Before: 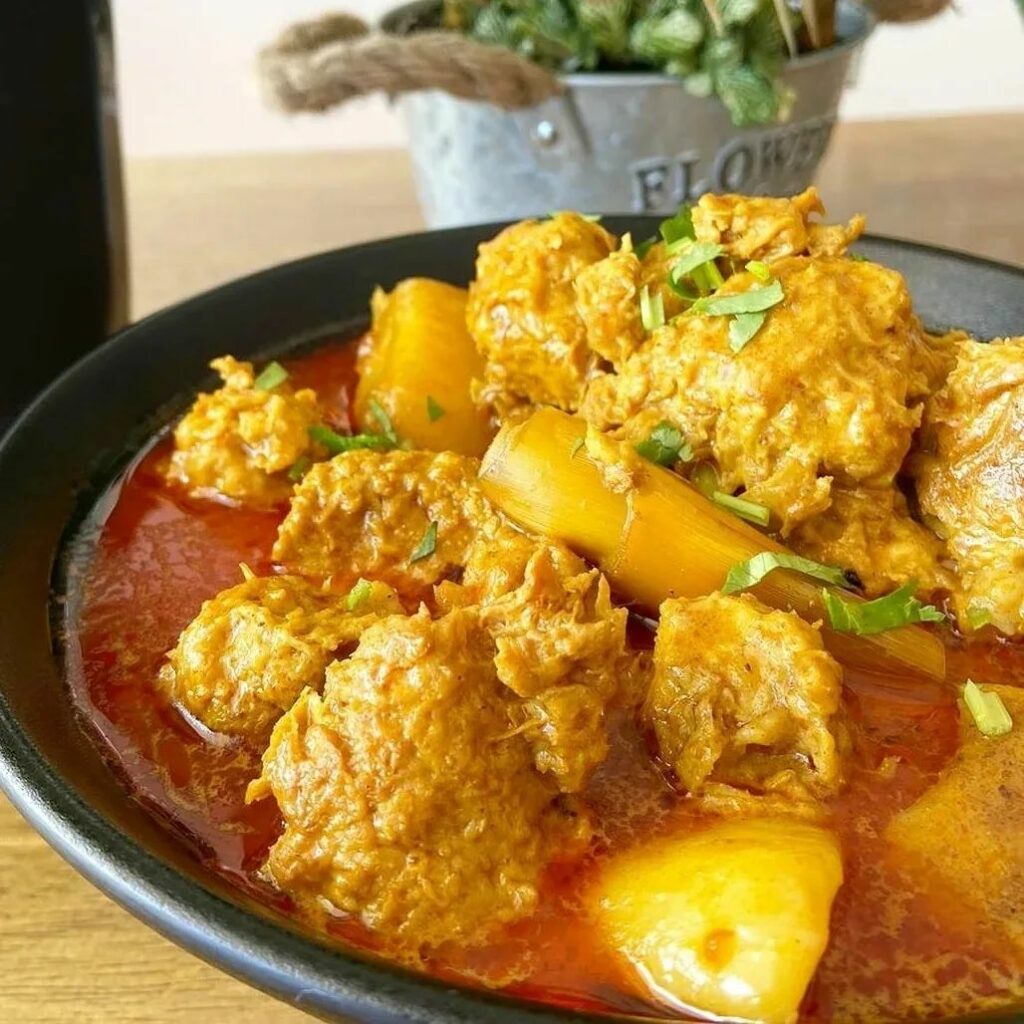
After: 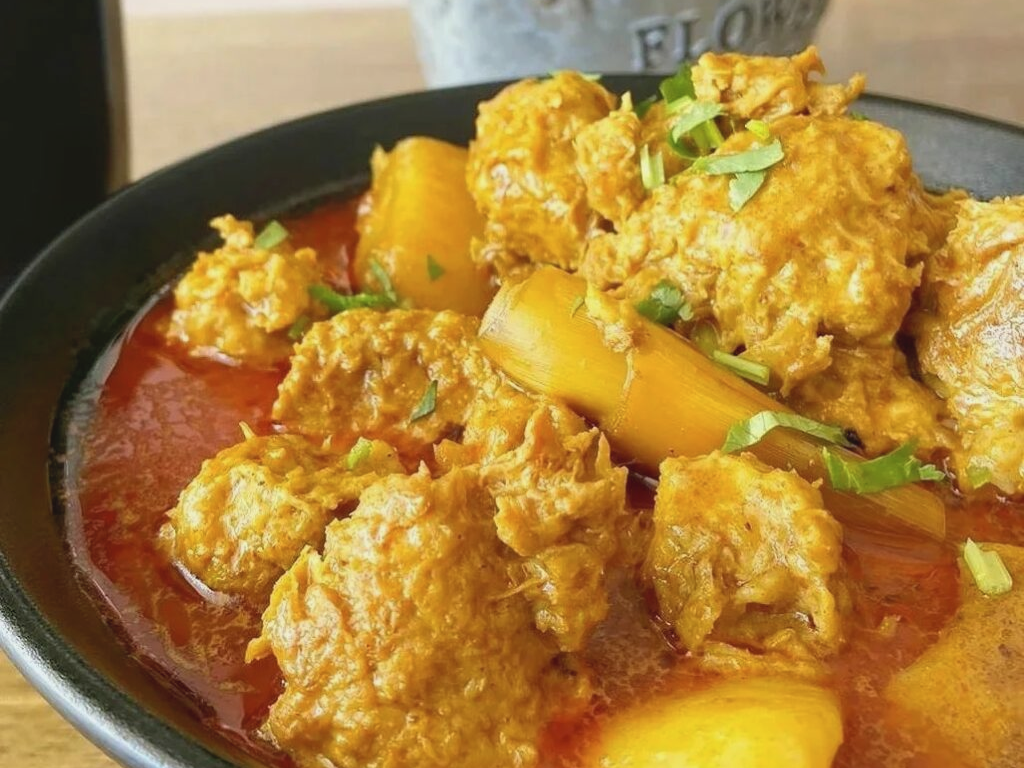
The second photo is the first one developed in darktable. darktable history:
crop: top 13.819%, bottom 11.169%
contrast brightness saturation: contrast -0.1, saturation -0.1
